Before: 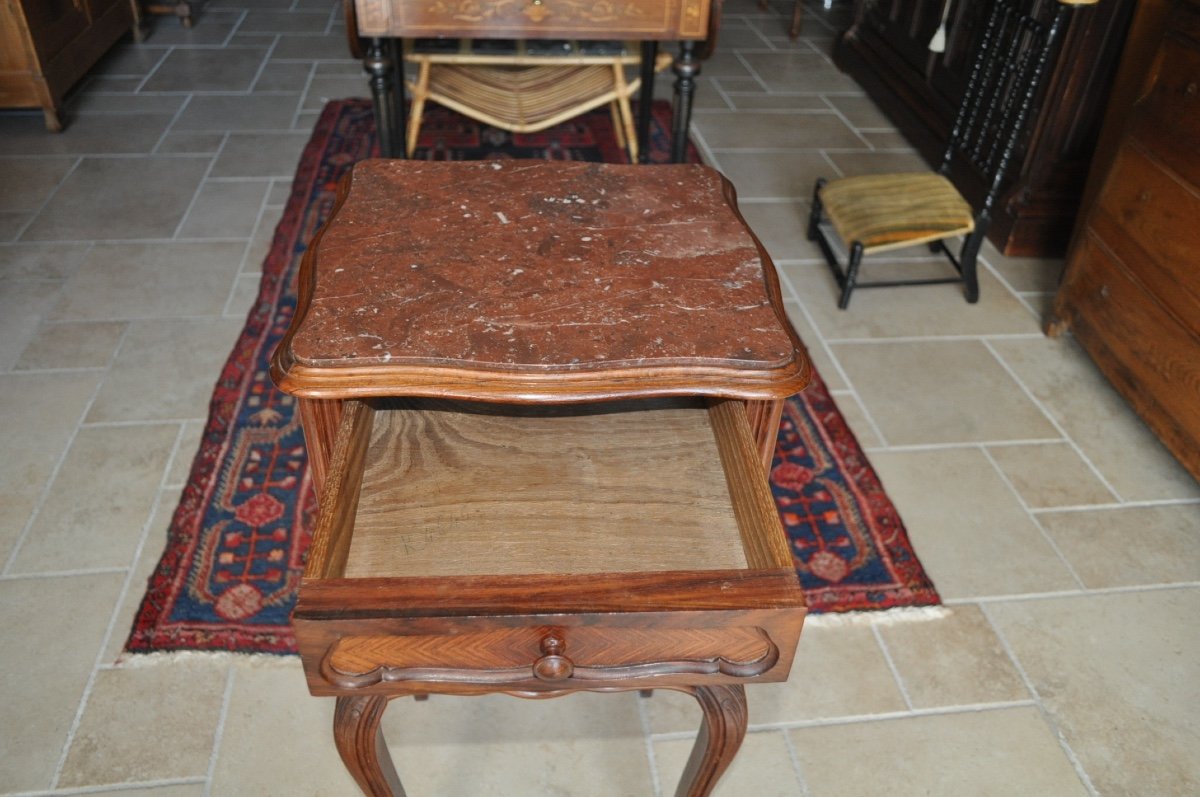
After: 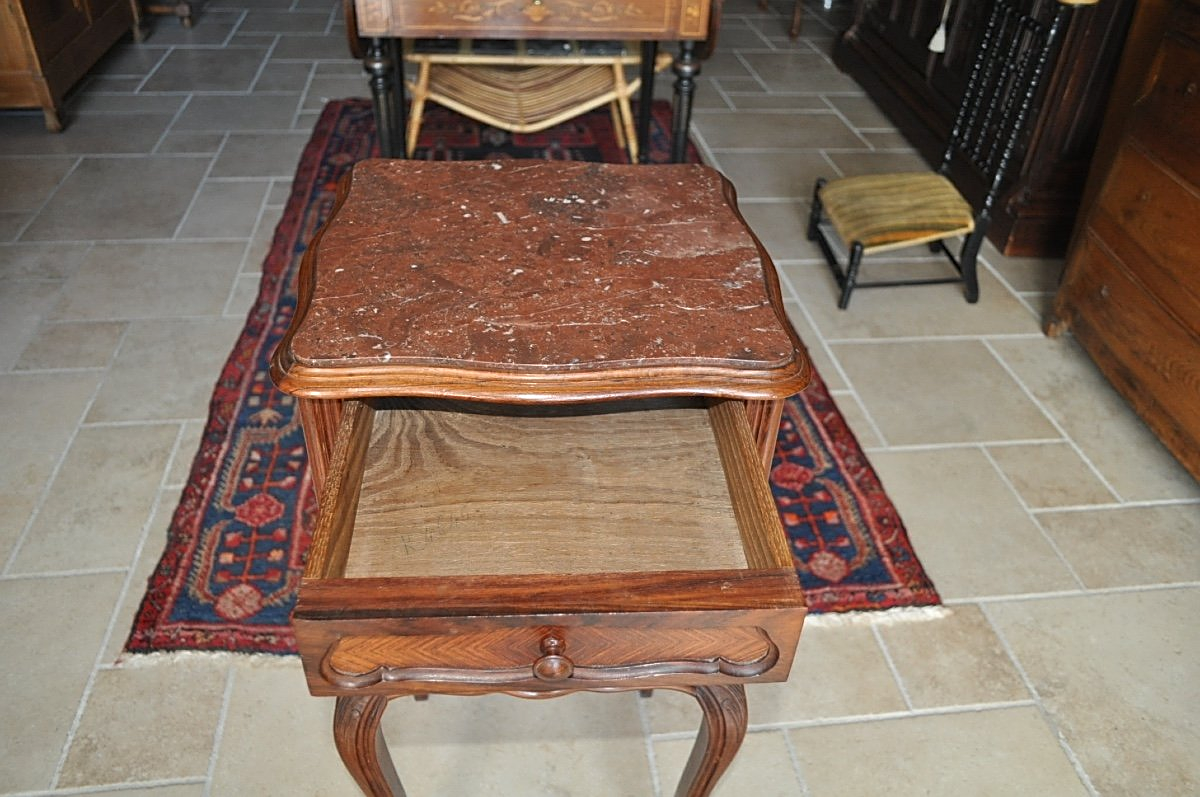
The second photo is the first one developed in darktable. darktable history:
exposure: exposure 0.173 EV, compensate highlight preservation false
sharpen: on, module defaults
